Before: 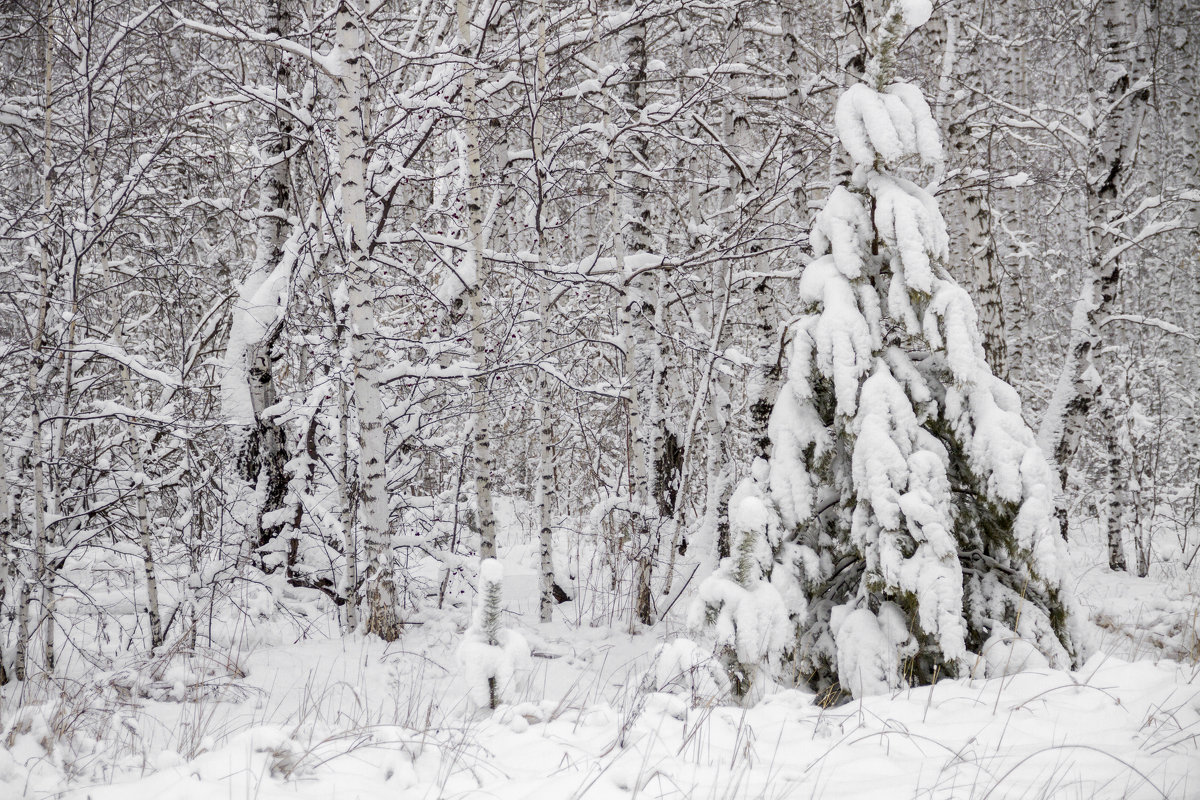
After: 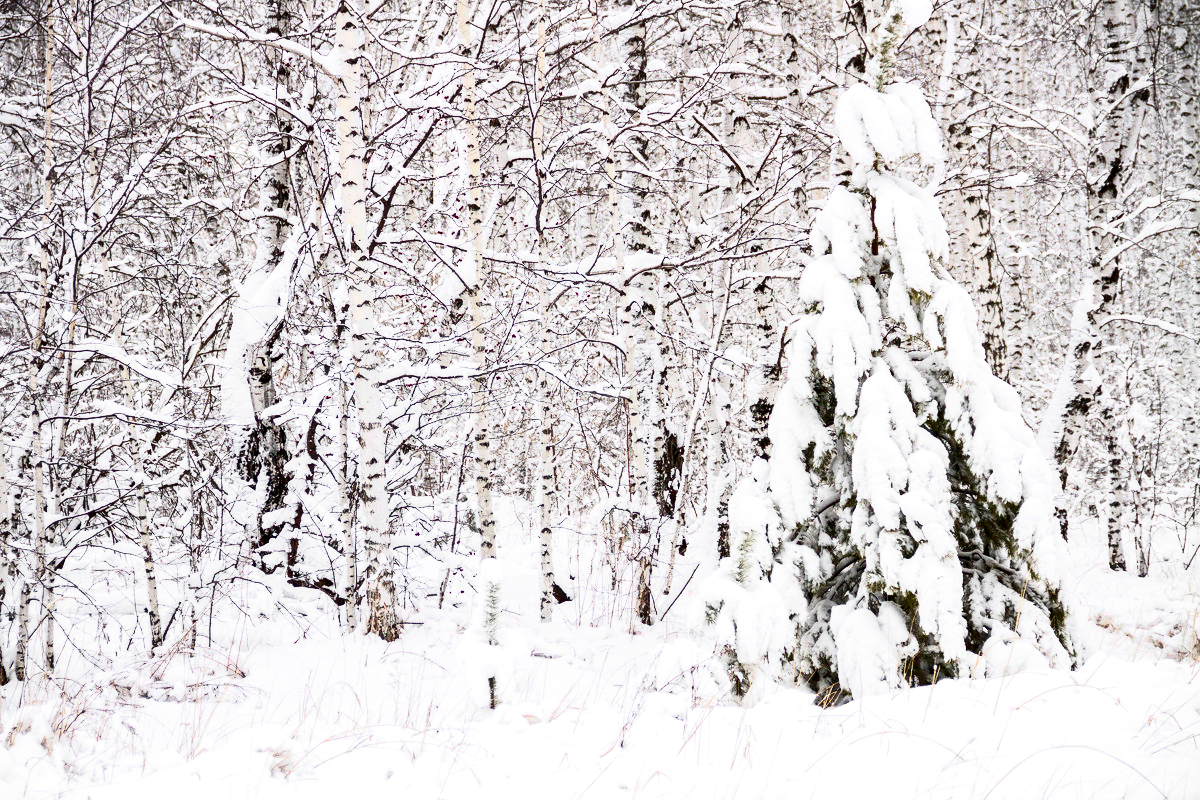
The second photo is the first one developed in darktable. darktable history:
exposure: exposure 0.3 EV, compensate highlight preservation false
contrast brightness saturation: contrast 0.4, brightness 0.1, saturation 0.21
